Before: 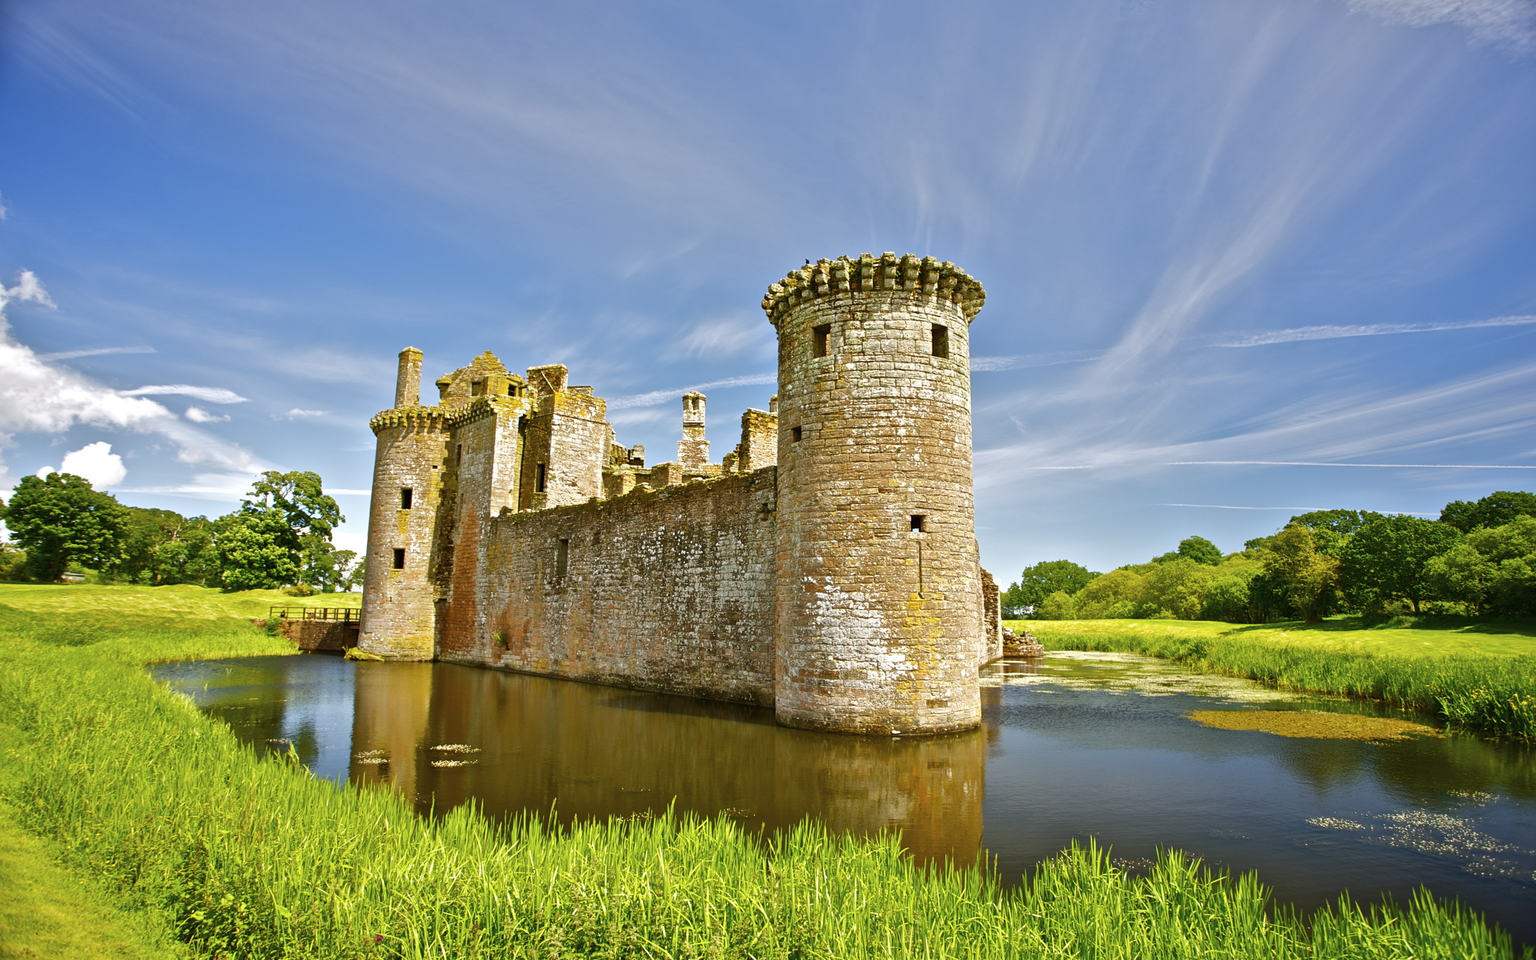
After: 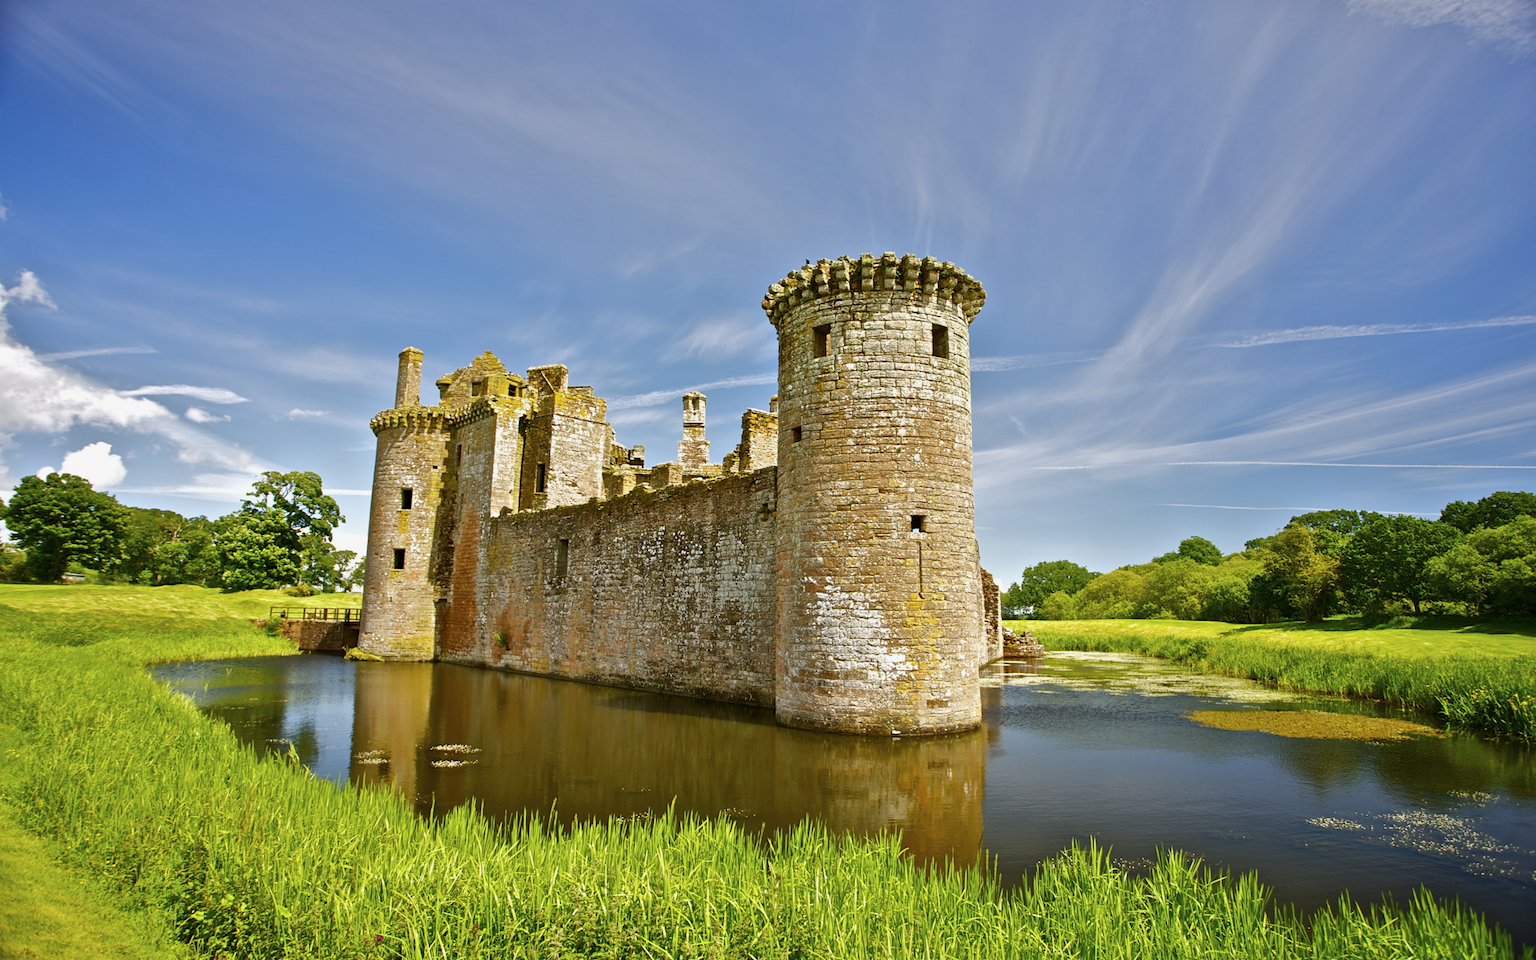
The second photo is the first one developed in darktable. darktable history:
exposure: black level correction 0.001, exposure -0.122 EV, compensate highlight preservation false
